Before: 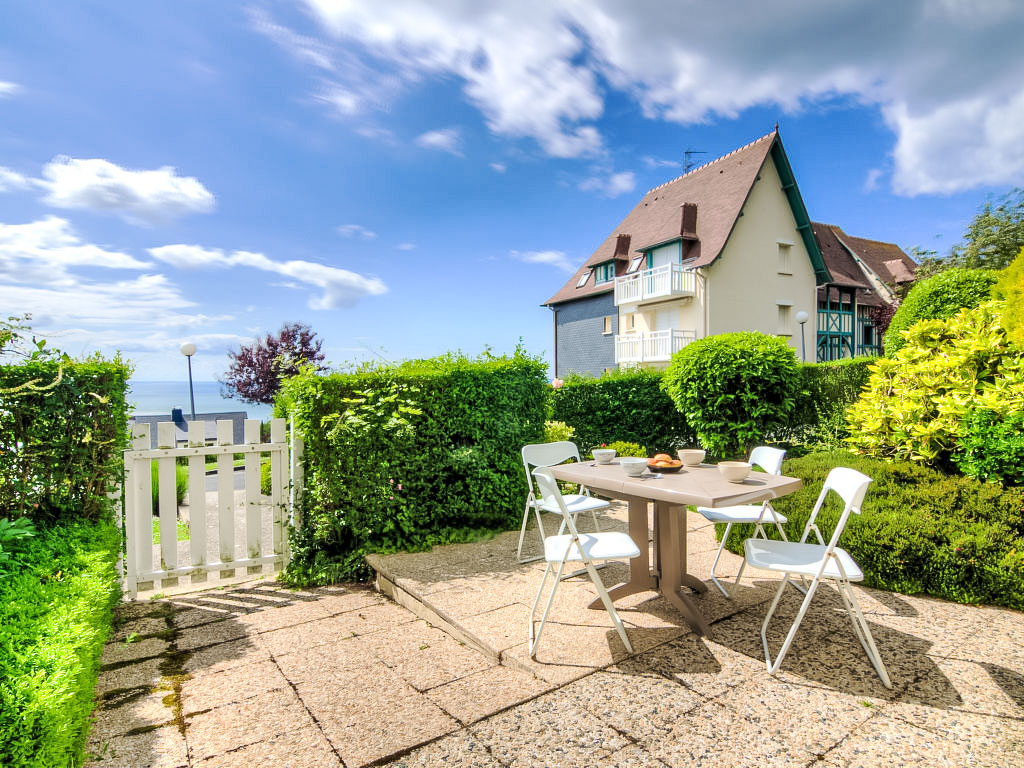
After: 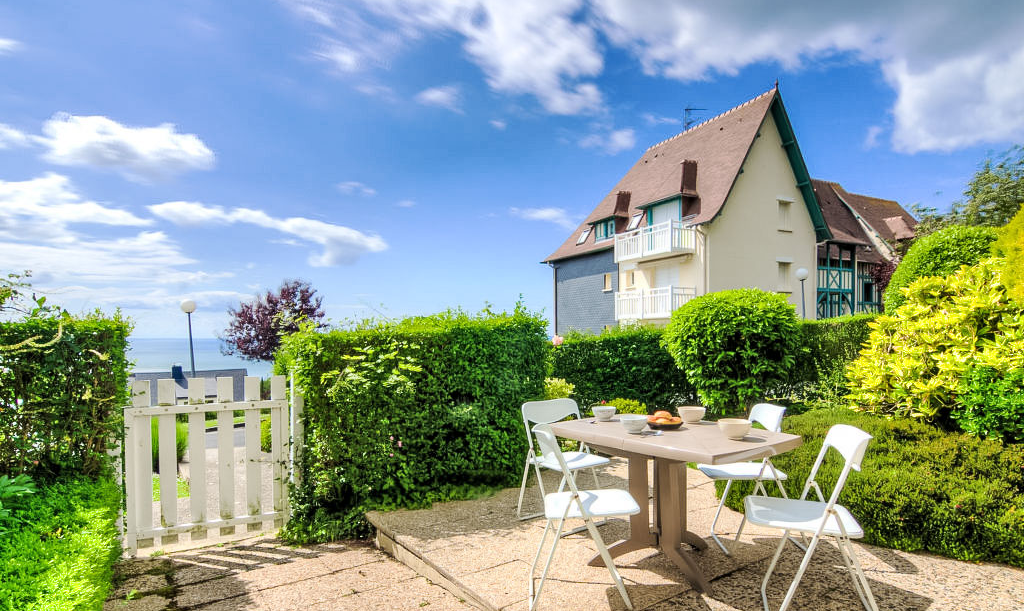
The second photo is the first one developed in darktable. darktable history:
crop and rotate: top 5.649%, bottom 14.763%
